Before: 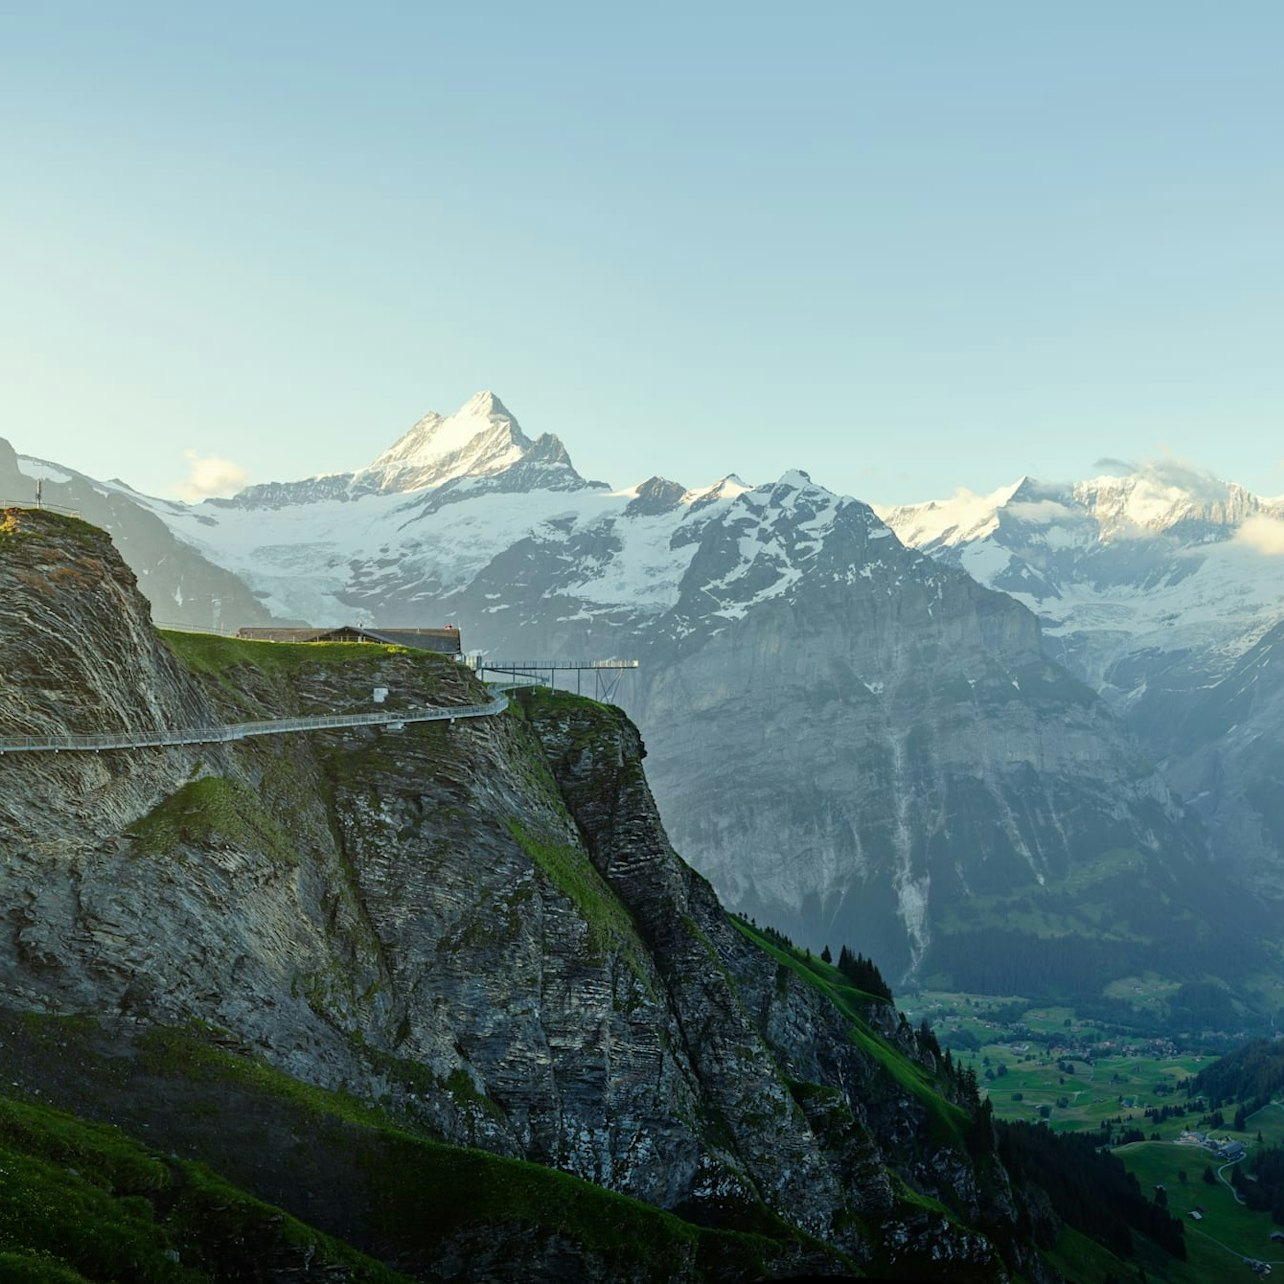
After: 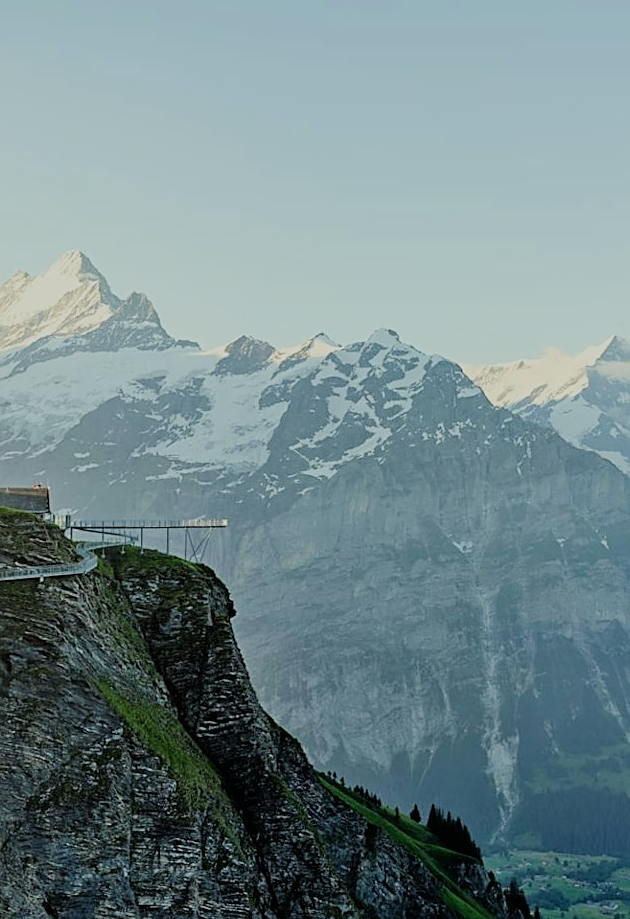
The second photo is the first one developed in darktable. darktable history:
sharpen: on, module defaults
crop: left 32.058%, top 11.002%, right 18.711%, bottom 17.404%
filmic rgb: black relative exposure -6.93 EV, white relative exposure 5.62 EV, threshold 5.95 EV, hardness 2.86, enable highlight reconstruction true
